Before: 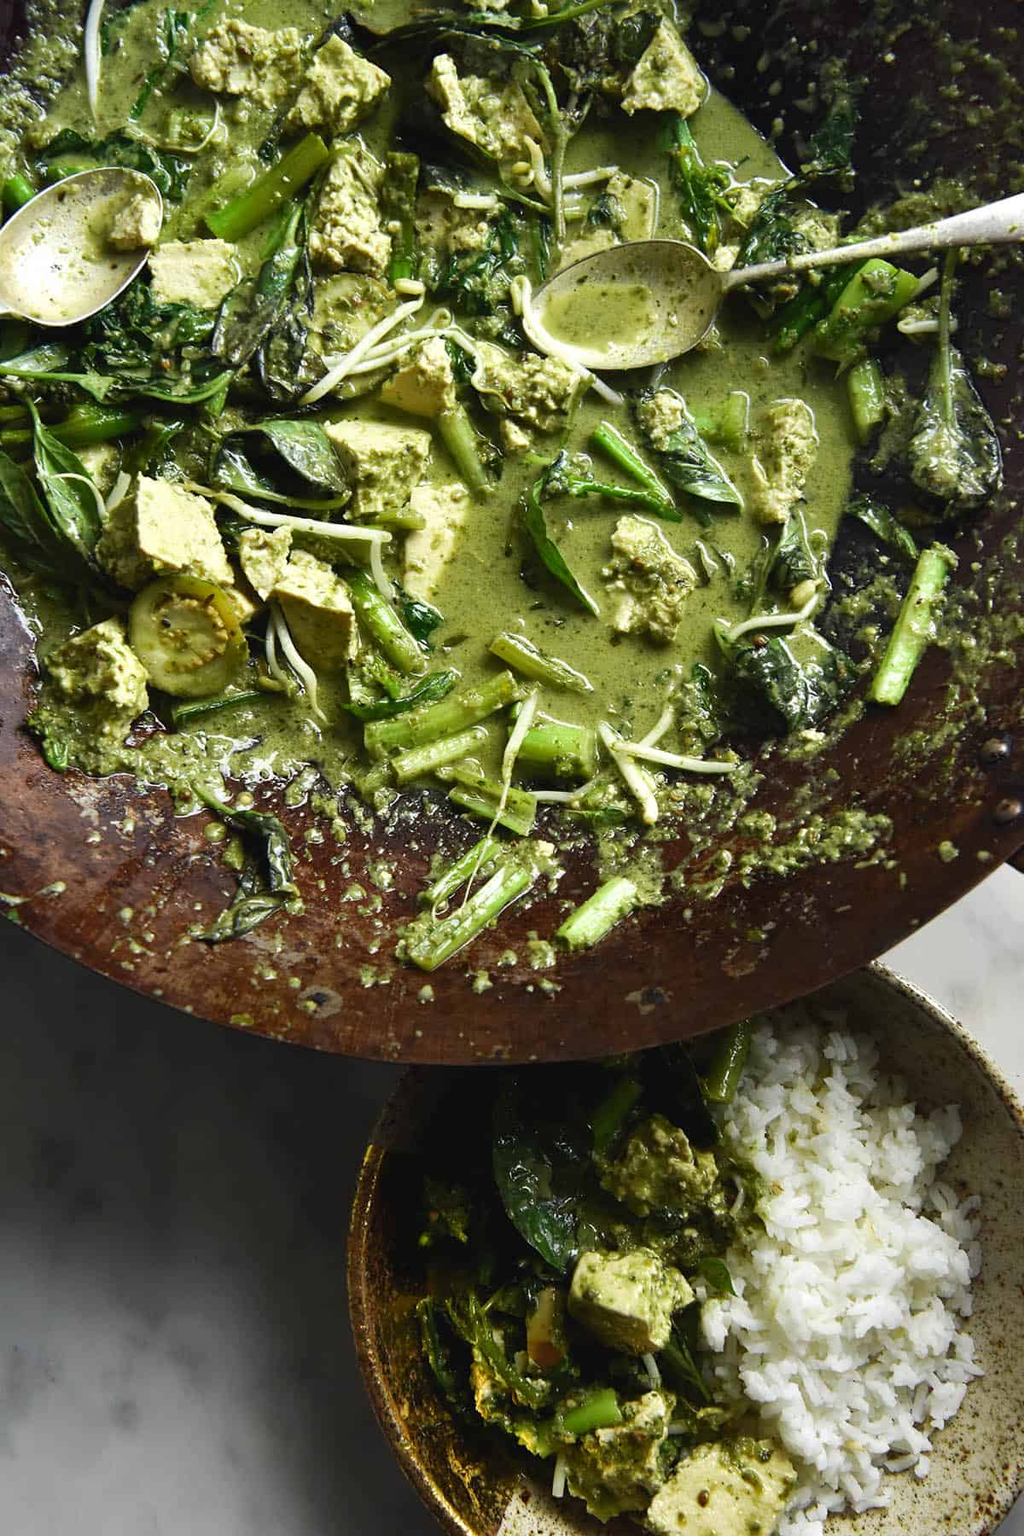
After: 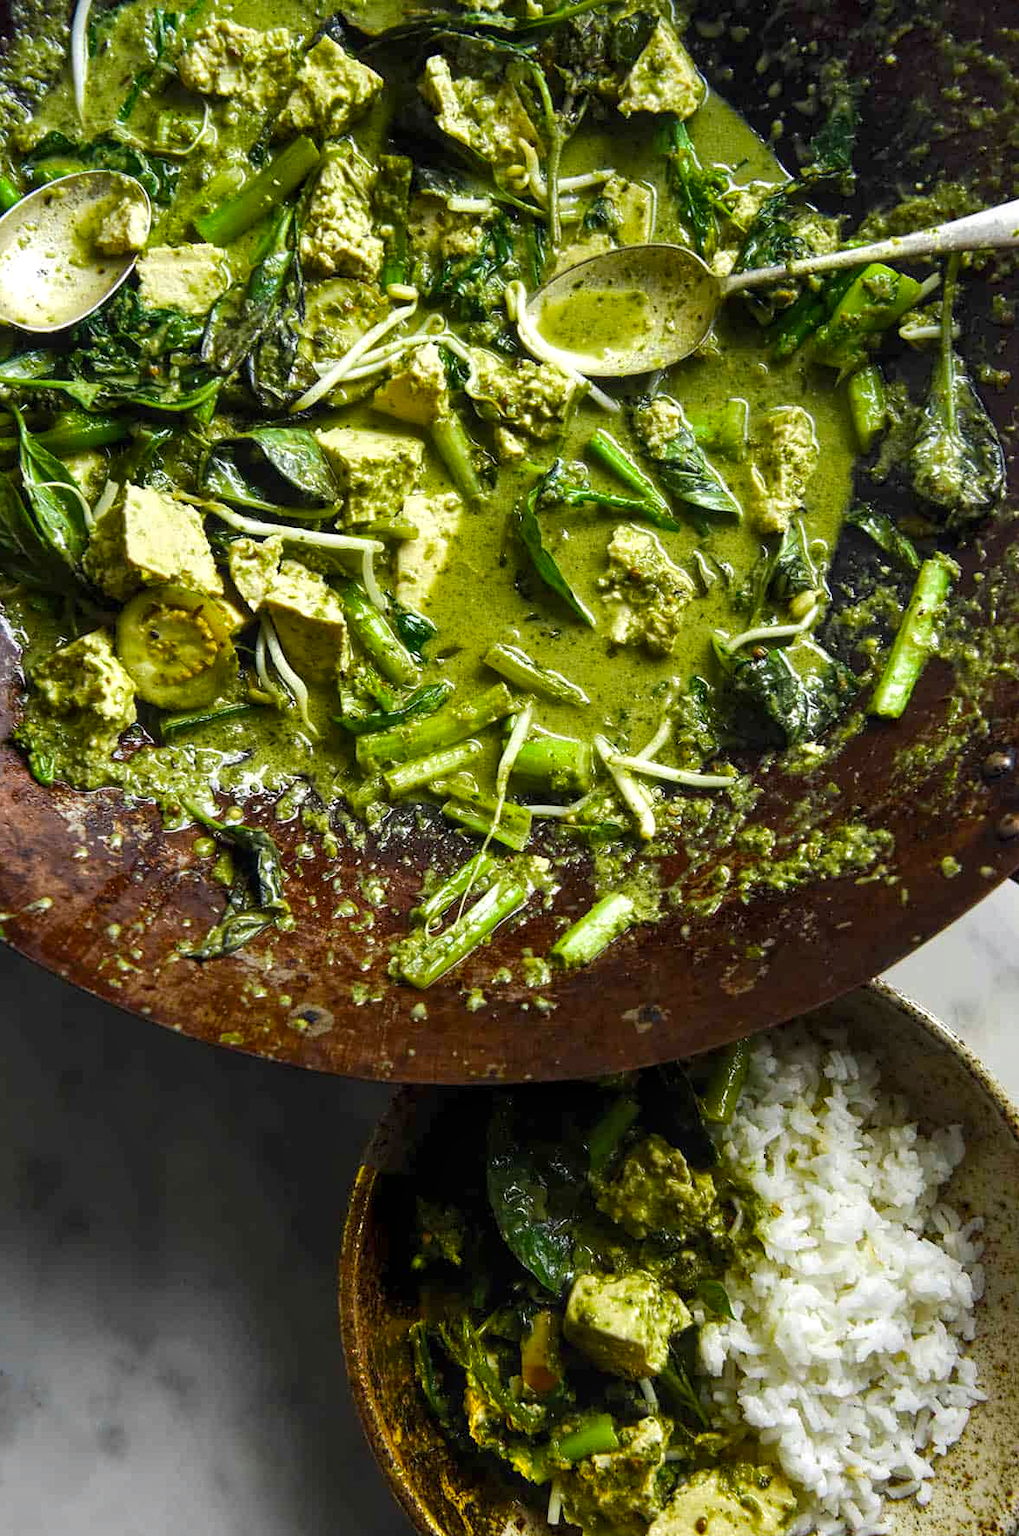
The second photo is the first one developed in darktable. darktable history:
local contrast: highlights 93%, shadows 84%, detail 160%, midtone range 0.2
color balance rgb: perceptual saturation grading › global saturation 25.652%, global vibrance 20%
crop and rotate: left 1.432%, right 0.671%, bottom 1.723%
color correction: highlights a* 0.039, highlights b* -0.878
